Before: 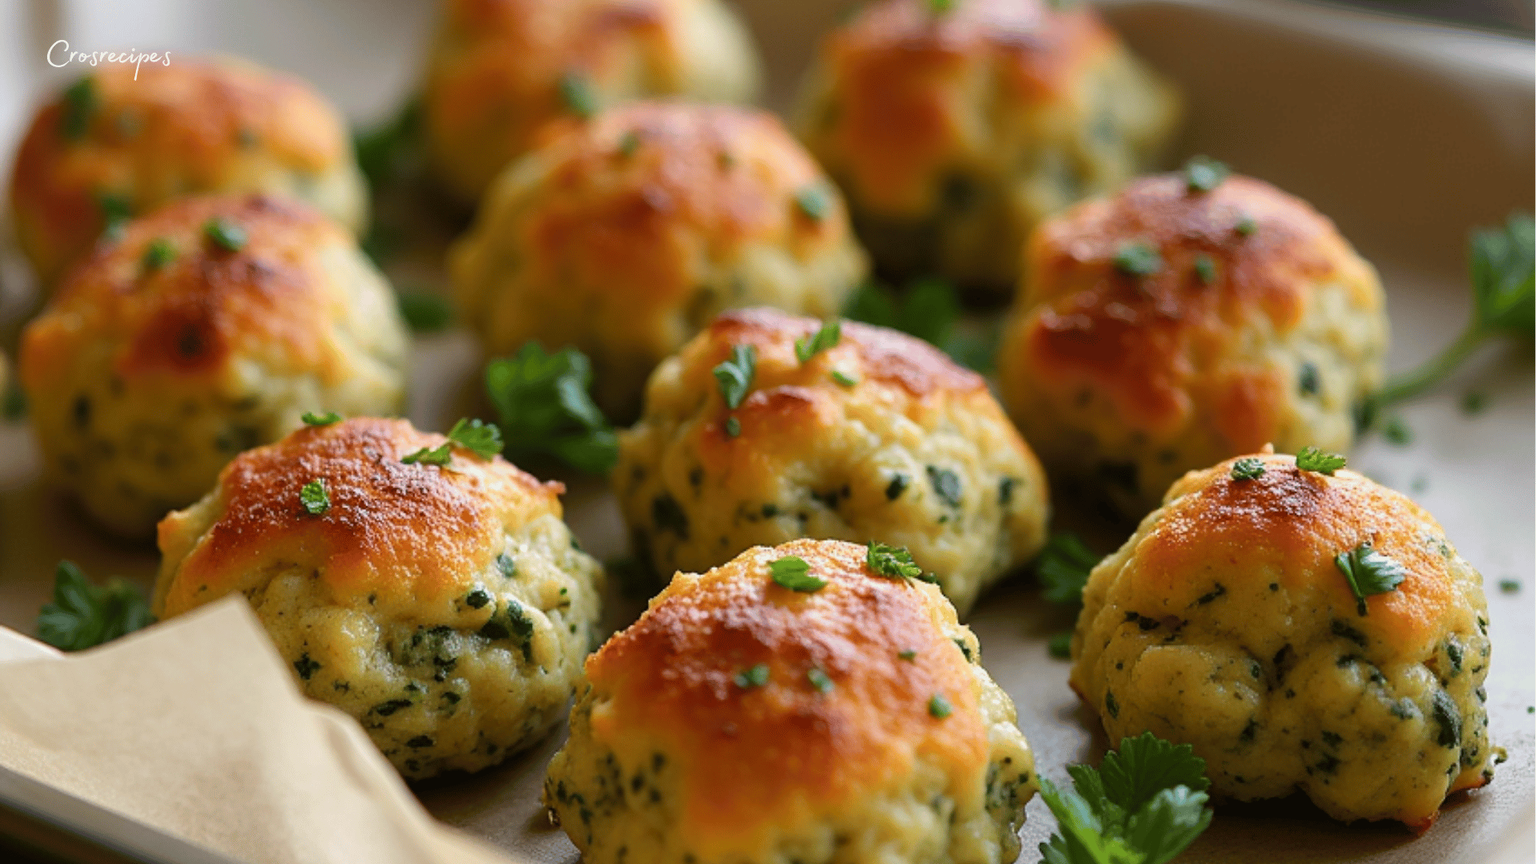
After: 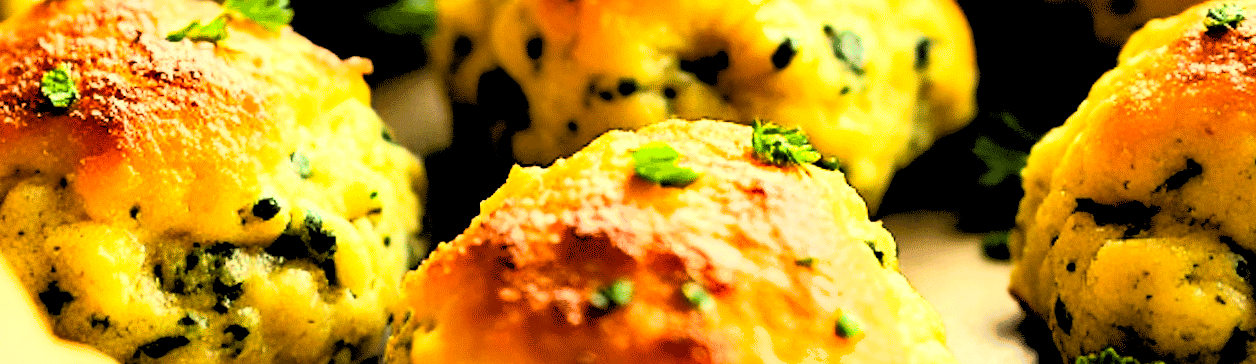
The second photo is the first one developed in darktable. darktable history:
color balance rgb: global vibrance 42.74%
rotate and perspective: rotation -1.75°, automatic cropping off
white balance: red 1.08, blue 0.791
shadows and highlights: shadows 60, soften with gaussian
rgb curve: curves: ch0 [(0, 0) (0.21, 0.15) (0.24, 0.21) (0.5, 0.75) (0.75, 0.96) (0.89, 0.99) (1, 1)]; ch1 [(0, 0.02) (0.21, 0.13) (0.25, 0.2) (0.5, 0.67) (0.75, 0.9) (0.89, 0.97) (1, 1)]; ch2 [(0, 0.02) (0.21, 0.13) (0.25, 0.2) (0.5, 0.67) (0.75, 0.9) (0.89, 0.97) (1, 1)], compensate middle gray true
exposure: black level correction 0, exposure 0.3 EV, compensate highlight preservation false
crop: left 18.091%, top 51.13%, right 17.525%, bottom 16.85%
rgb levels: levels [[0.029, 0.461, 0.922], [0, 0.5, 1], [0, 0.5, 1]]
